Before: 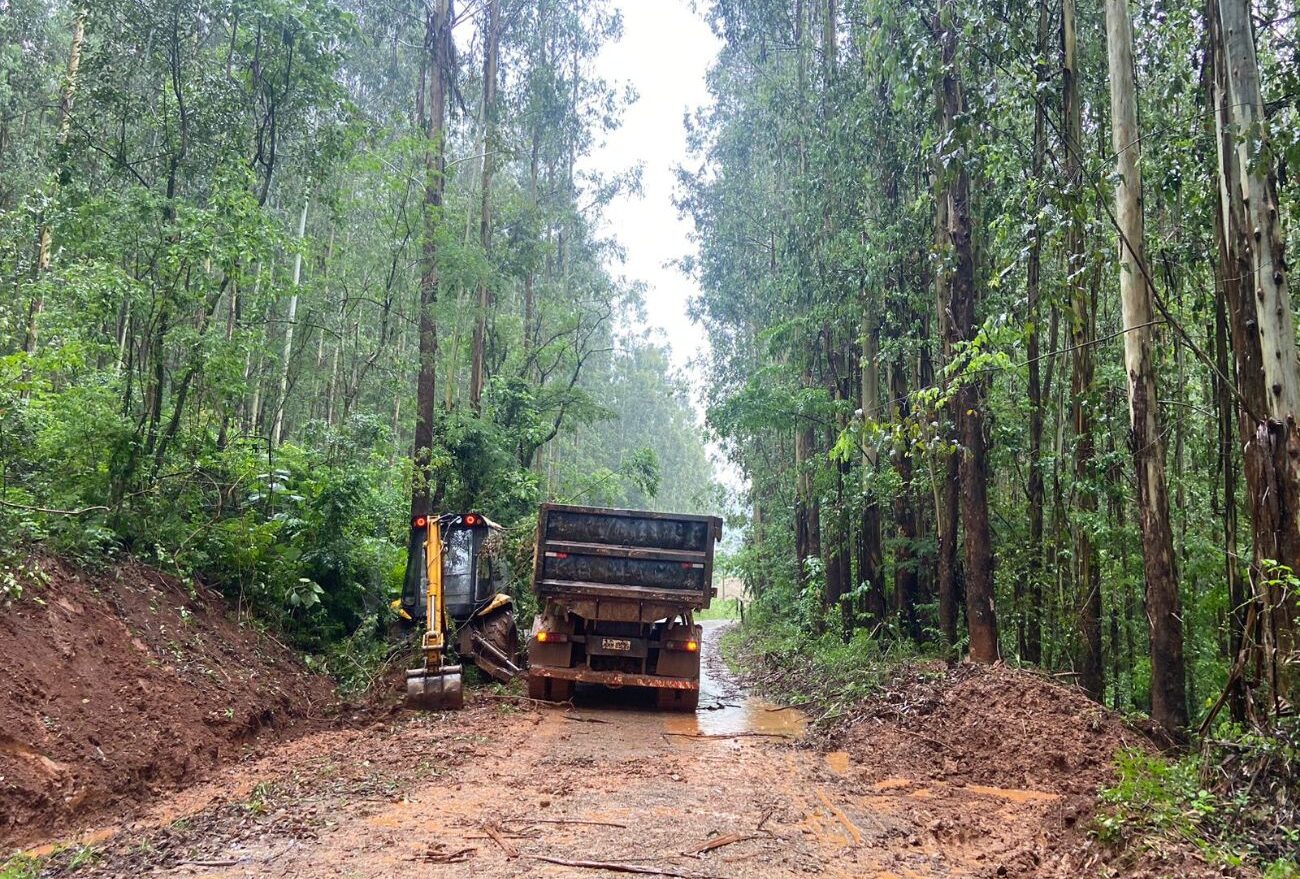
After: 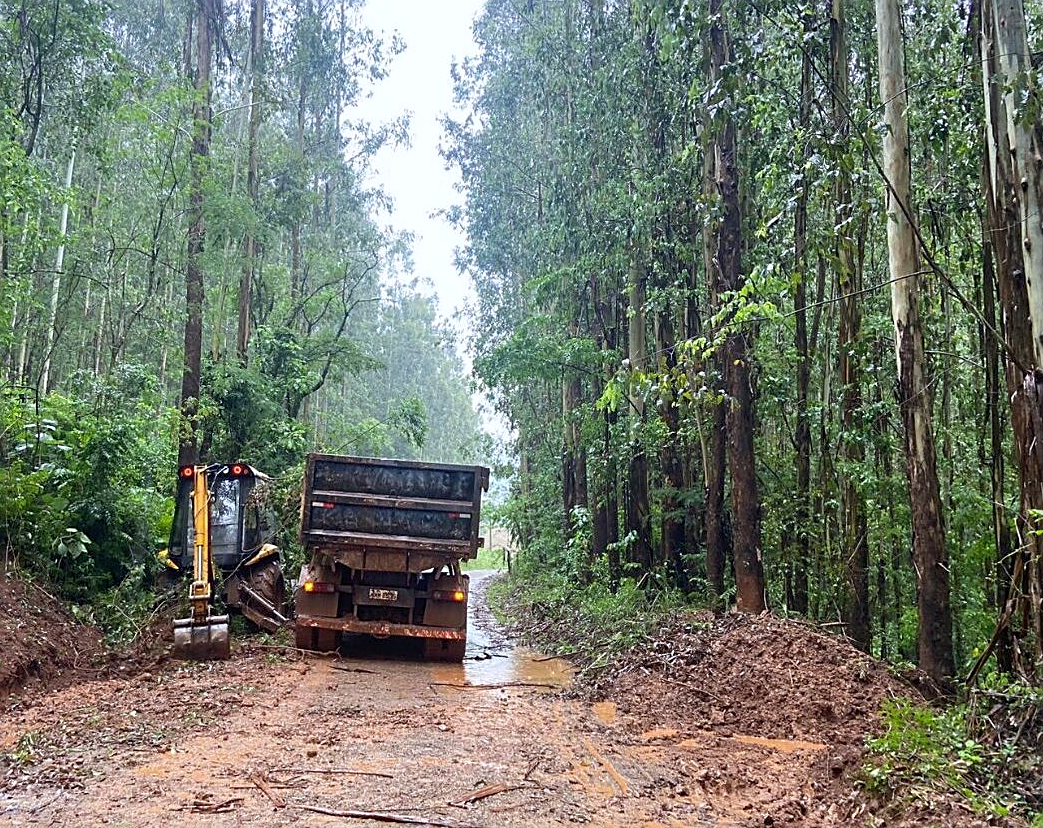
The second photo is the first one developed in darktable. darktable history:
sharpen: on, module defaults
white balance: red 0.976, blue 1.04
crop and rotate: left 17.959%, top 5.771%, right 1.742%
